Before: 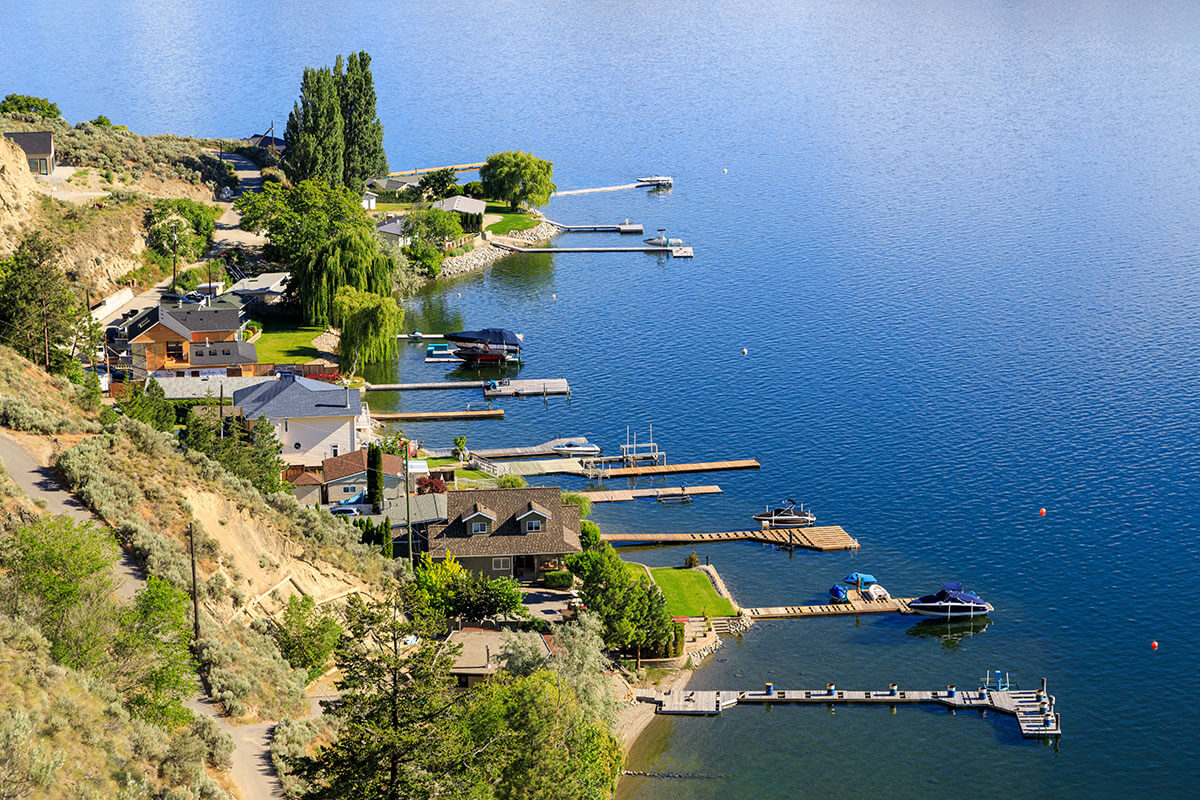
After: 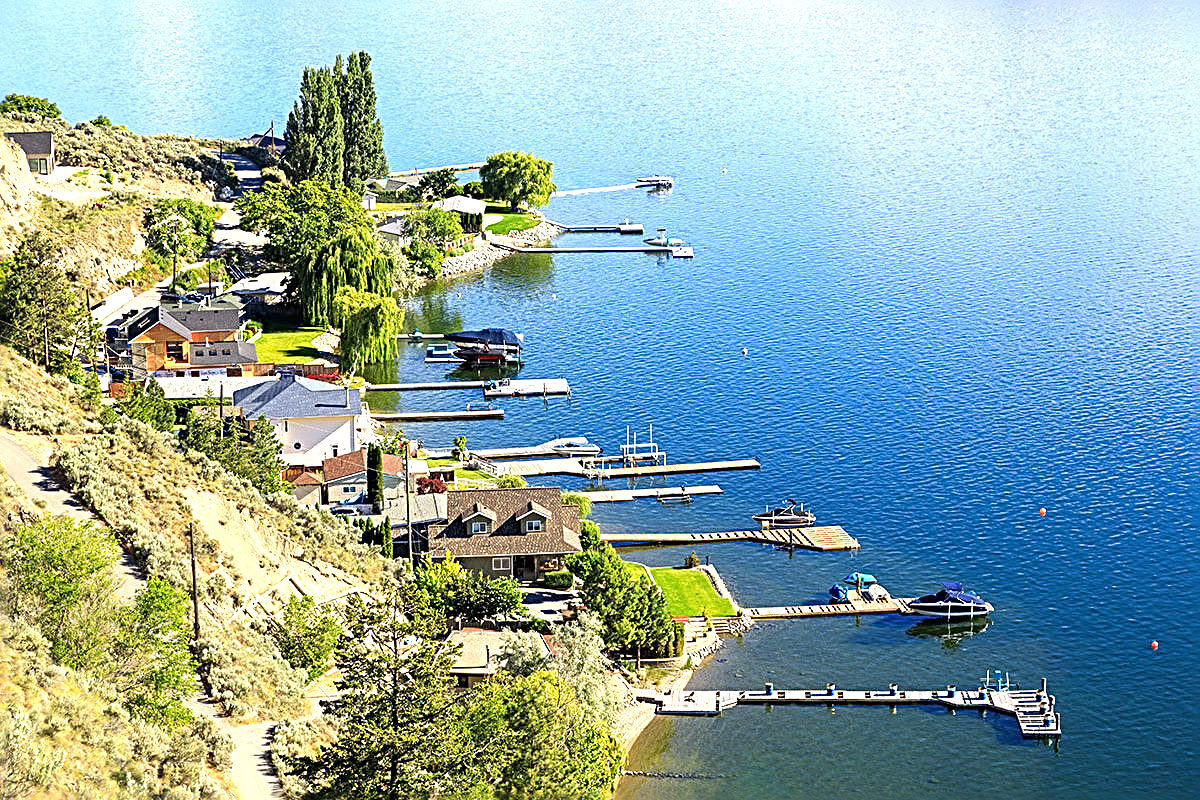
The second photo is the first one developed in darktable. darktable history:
exposure: black level correction 0, exposure 0.863 EV, compensate highlight preservation false
sharpen: radius 3.03, amount 0.754
